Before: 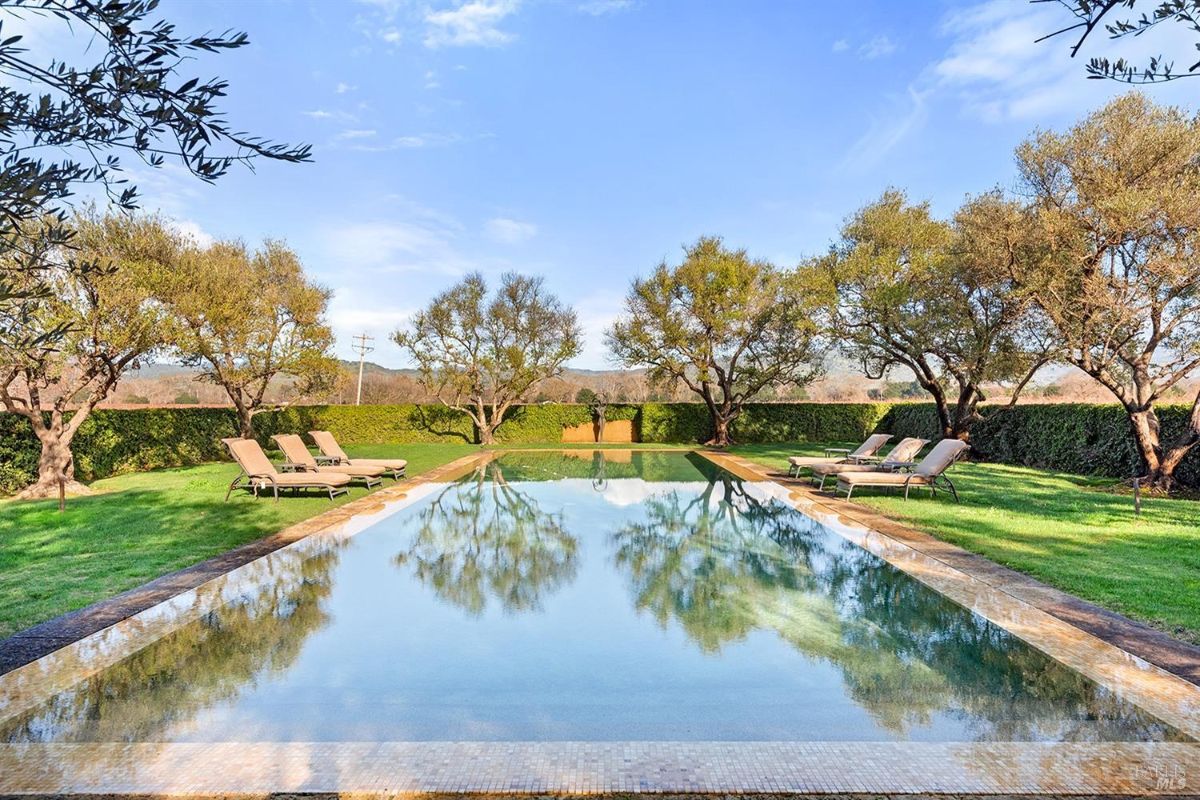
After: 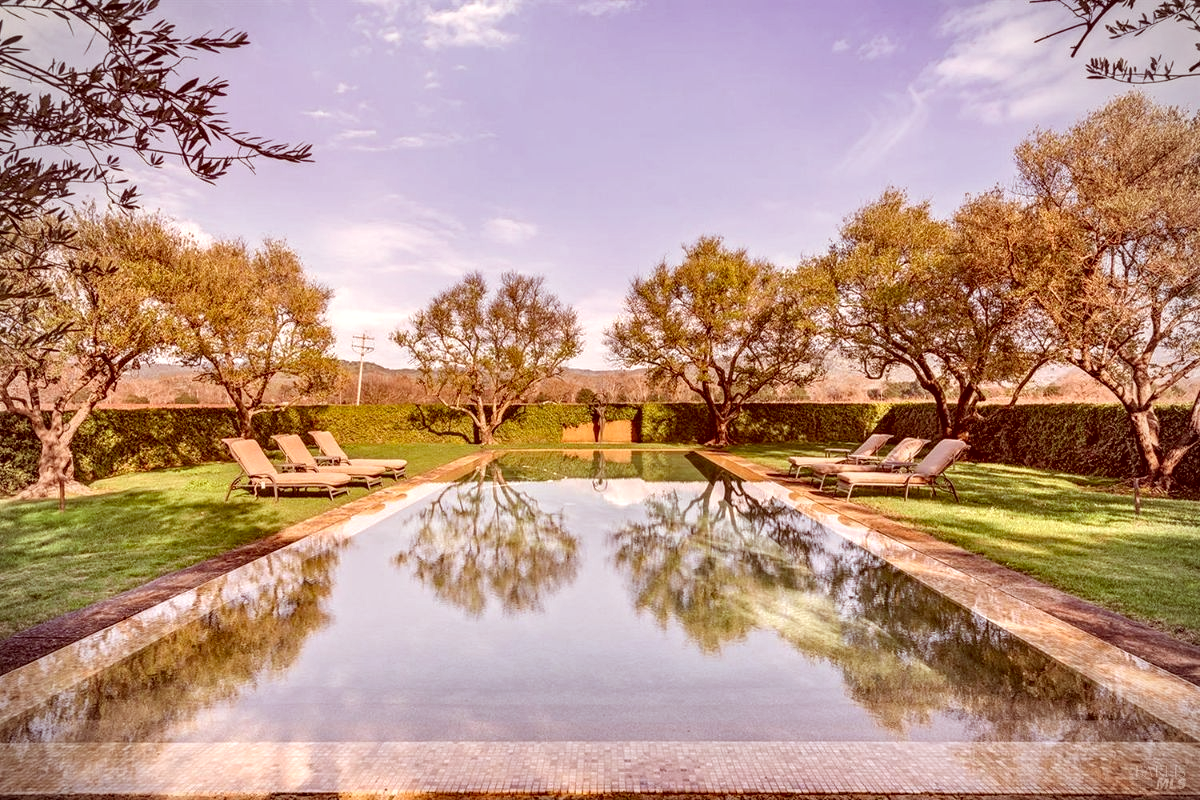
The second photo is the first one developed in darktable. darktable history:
local contrast: detail 130%
color correction: highlights a* 9.26, highlights b* 8.58, shadows a* 39.54, shadows b* 39.45, saturation 0.819
vignetting: fall-off radius 61.01%
